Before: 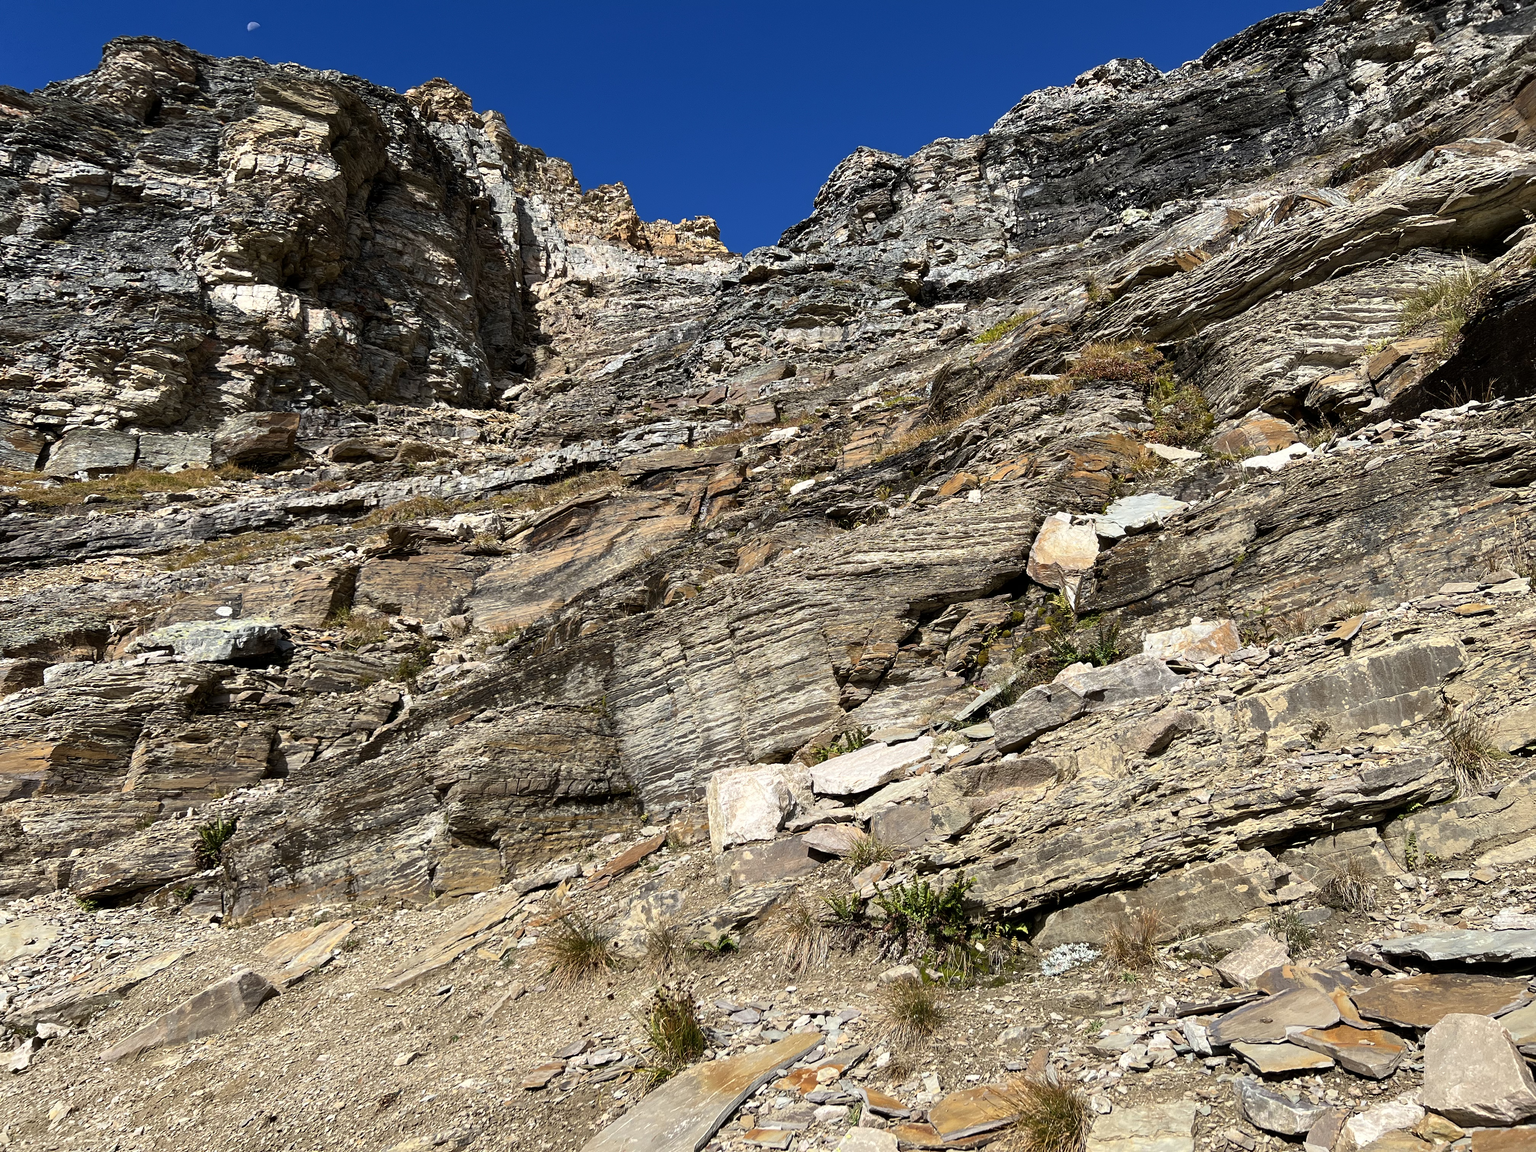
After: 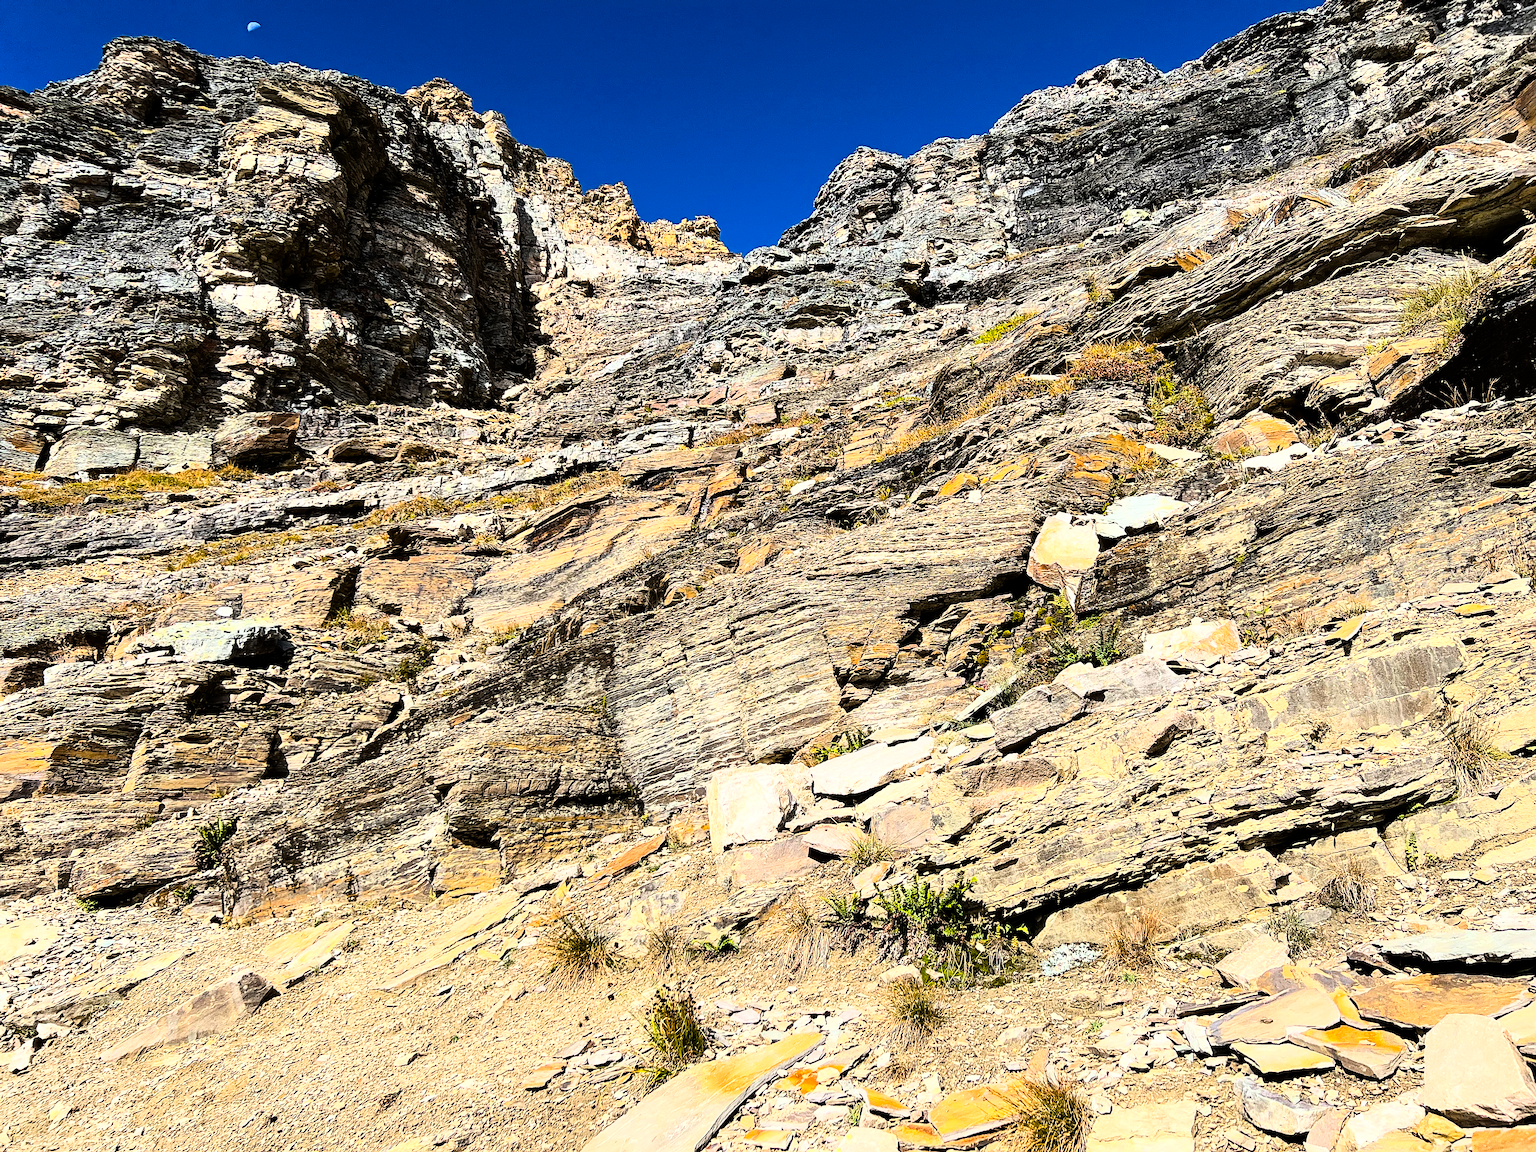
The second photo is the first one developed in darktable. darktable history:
color balance rgb: perceptual saturation grading › global saturation 30%
sharpen: on, module defaults
rgb curve: curves: ch0 [(0, 0) (0.21, 0.15) (0.24, 0.21) (0.5, 0.75) (0.75, 0.96) (0.89, 0.99) (1, 1)]; ch1 [(0, 0.02) (0.21, 0.13) (0.25, 0.2) (0.5, 0.67) (0.75, 0.9) (0.89, 0.97) (1, 1)]; ch2 [(0, 0.02) (0.21, 0.13) (0.25, 0.2) (0.5, 0.67) (0.75, 0.9) (0.89, 0.97) (1, 1)], compensate middle gray true
